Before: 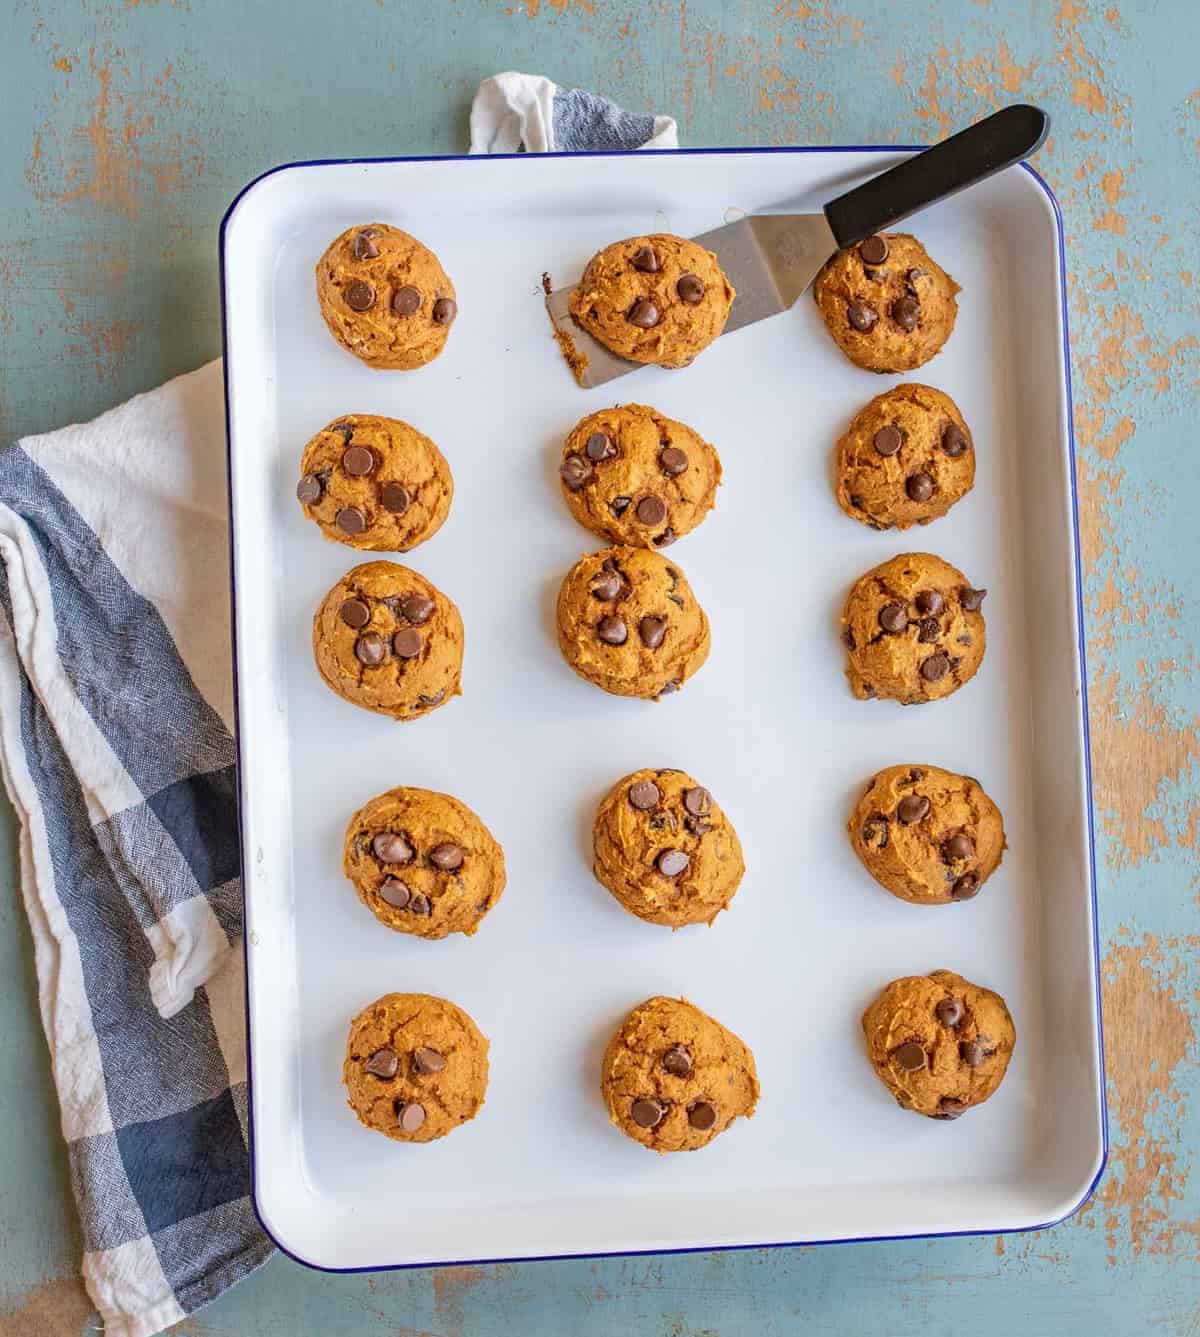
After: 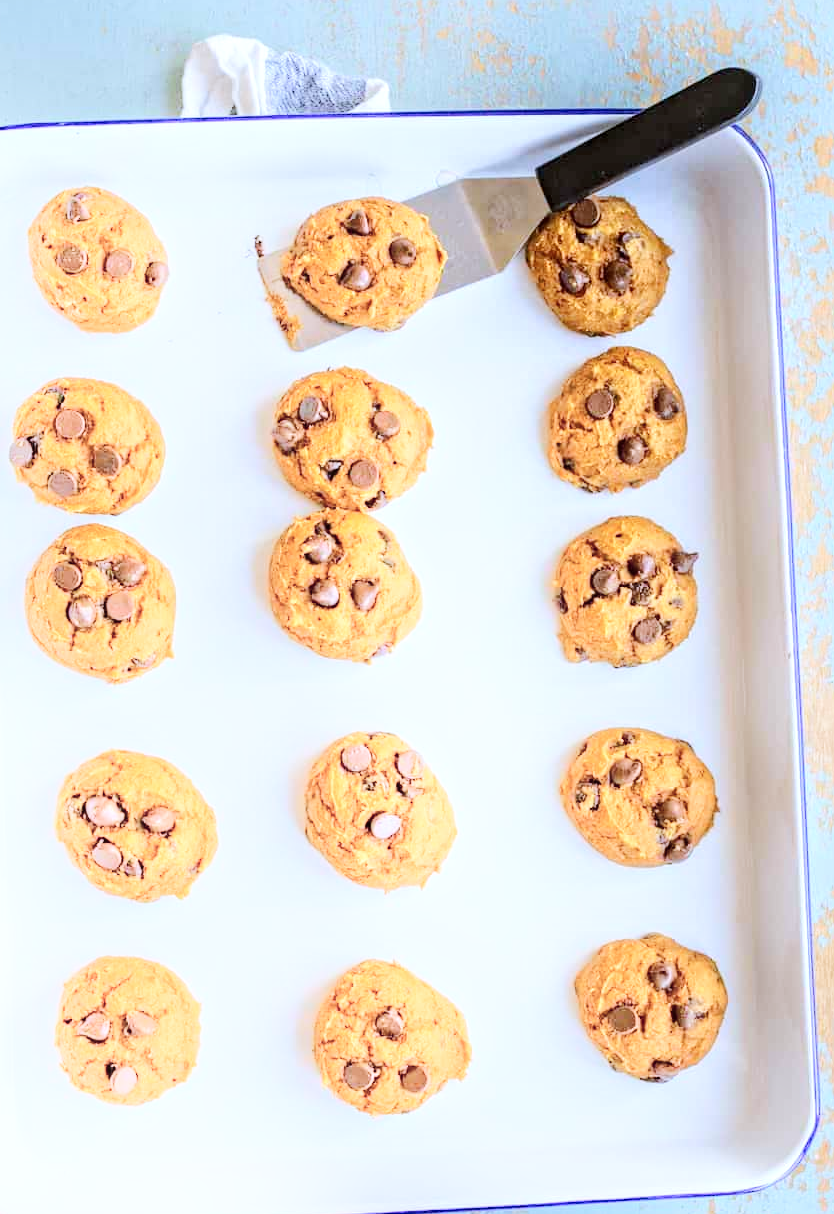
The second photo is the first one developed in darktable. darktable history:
local contrast: mode bilateral grid, contrast 20, coarseness 20, detail 150%, midtone range 0.2
crop and rotate: left 24.034%, top 2.838%, right 6.406%, bottom 6.299%
white balance: red 0.926, green 1.003, blue 1.133
tone curve: curves: ch0 [(0, 0) (0.004, 0.002) (0.02, 0.013) (0.218, 0.218) (0.664, 0.718) (0.832, 0.873) (1, 1)], preserve colors none
shadows and highlights: shadows -21.3, highlights 100, soften with gaussian
